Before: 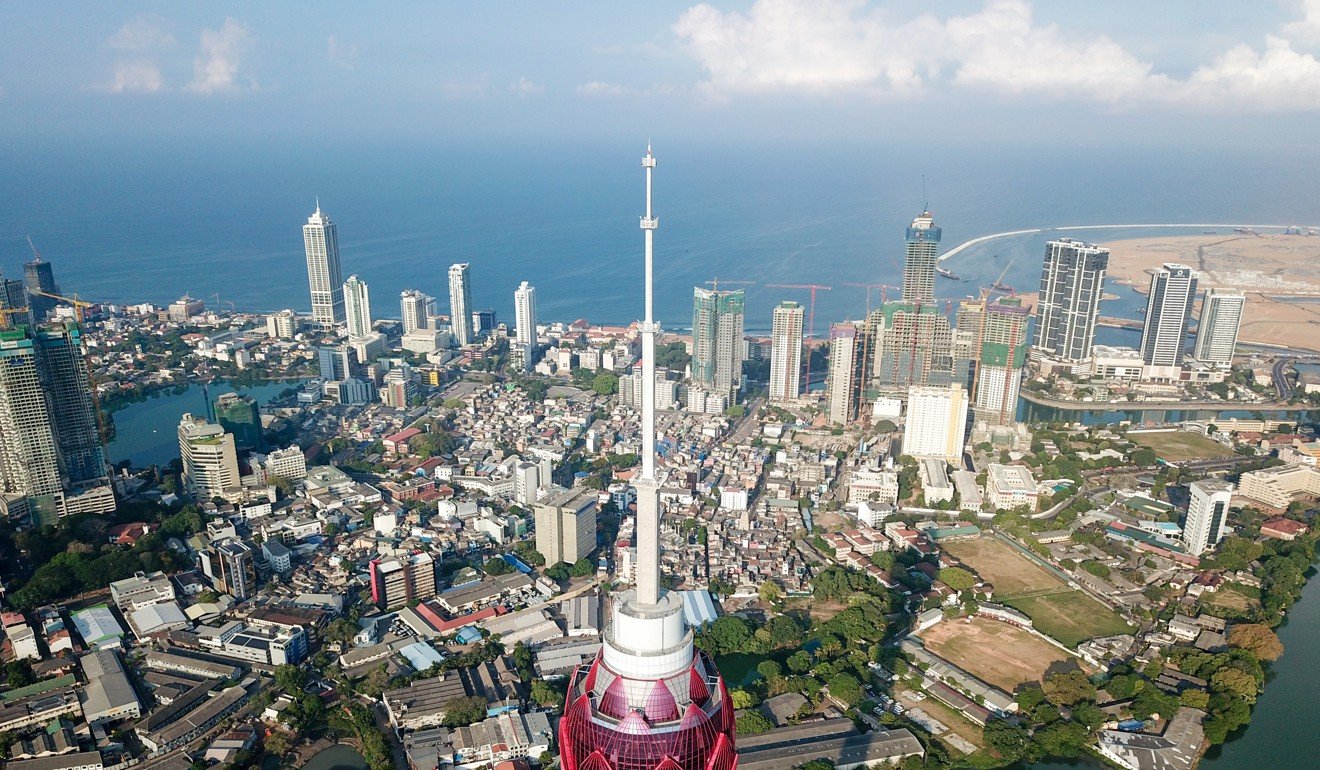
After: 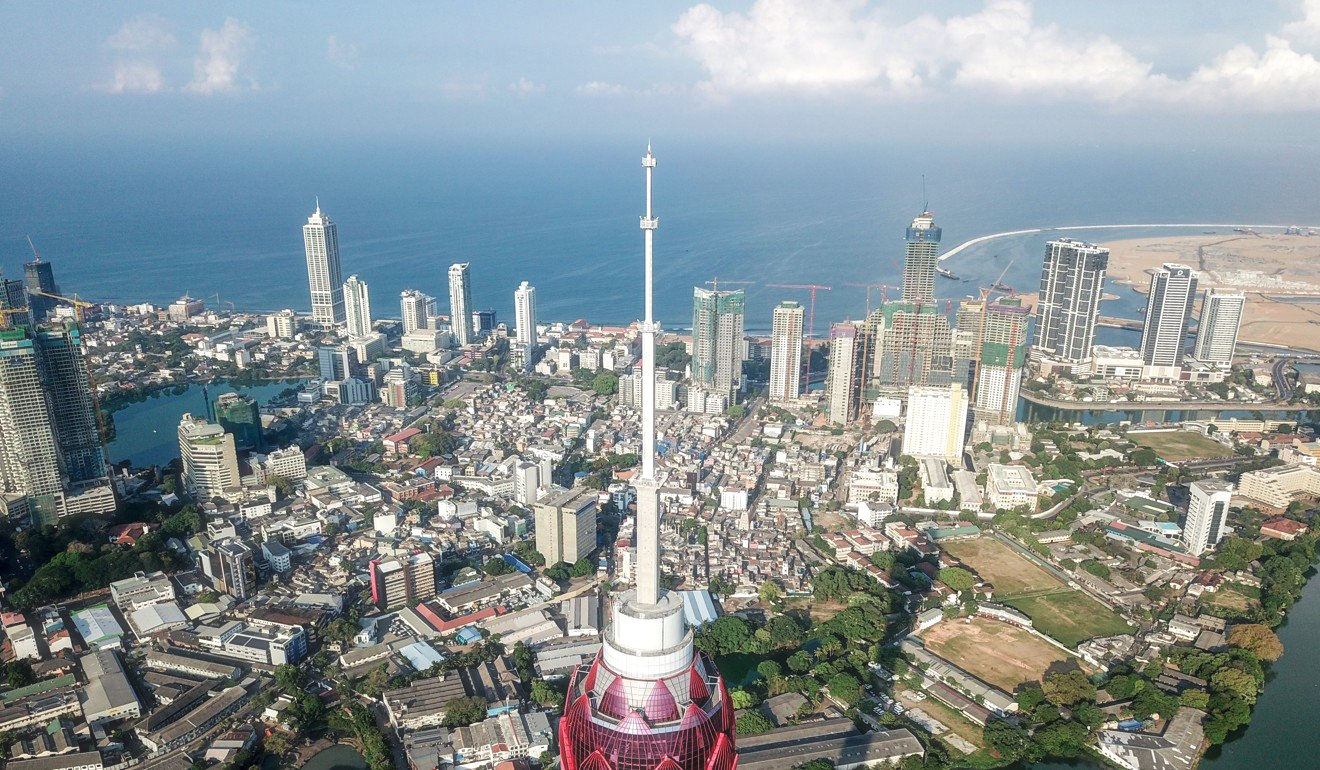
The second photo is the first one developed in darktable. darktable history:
local contrast: on, module defaults
haze removal: strength -0.095, compatibility mode true, adaptive false
color zones: curves: ch2 [(0, 0.5) (0.143, 0.517) (0.286, 0.571) (0.429, 0.522) (0.571, 0.5) (0.714, 0.5) (0.857, 0.5) (1, 0.5)]
